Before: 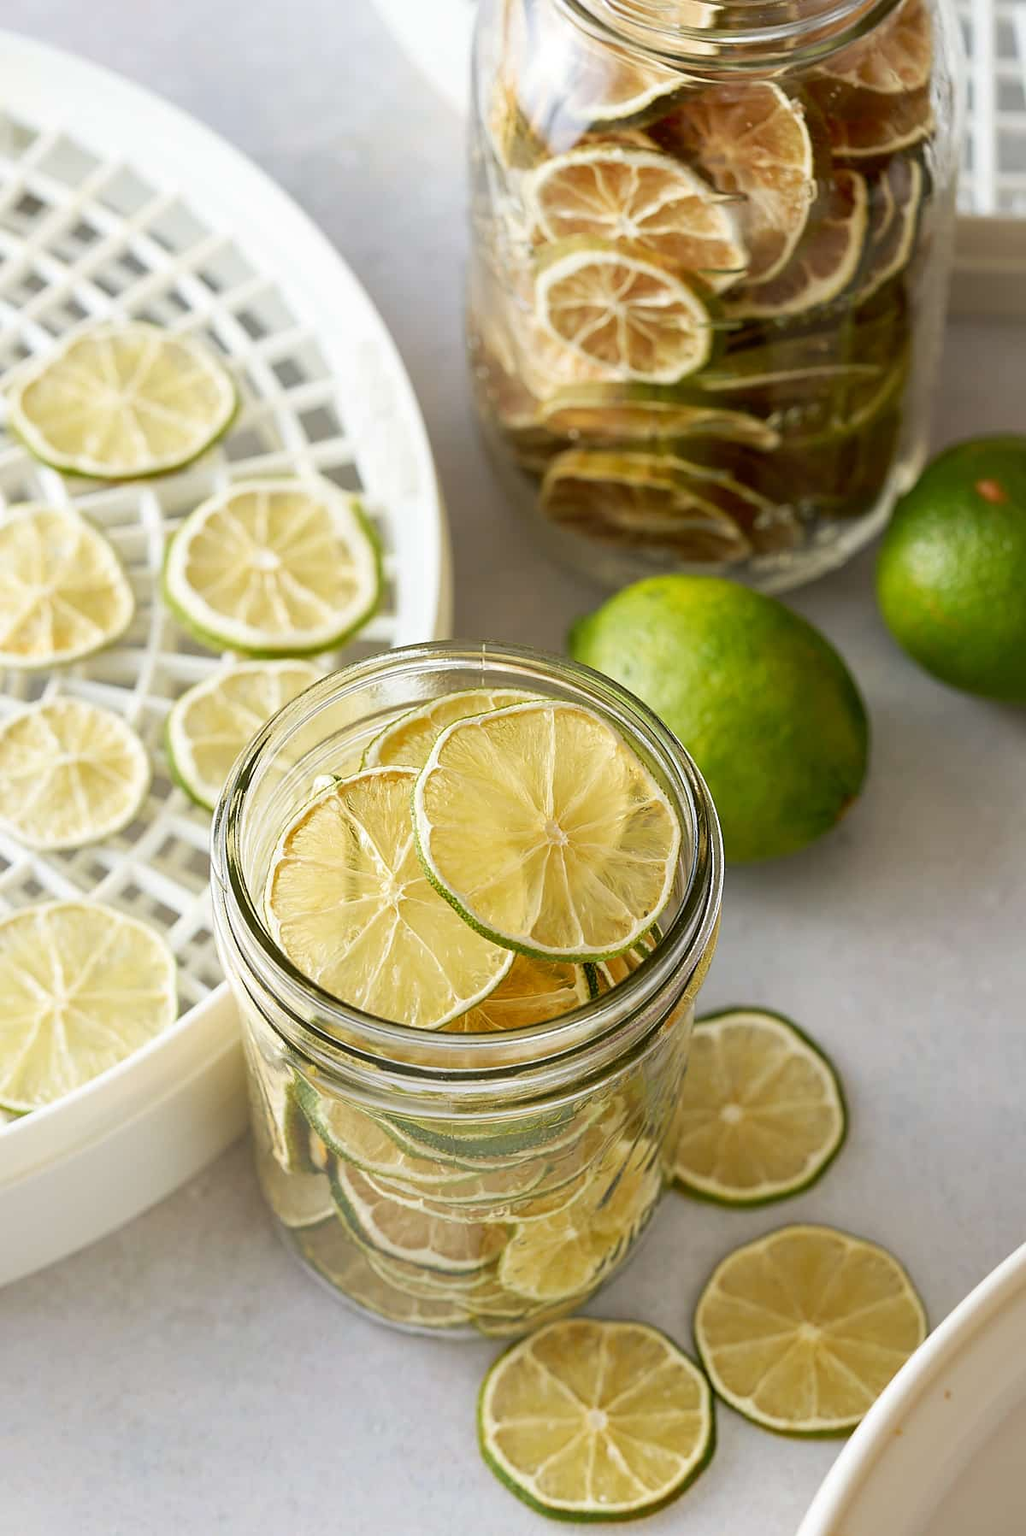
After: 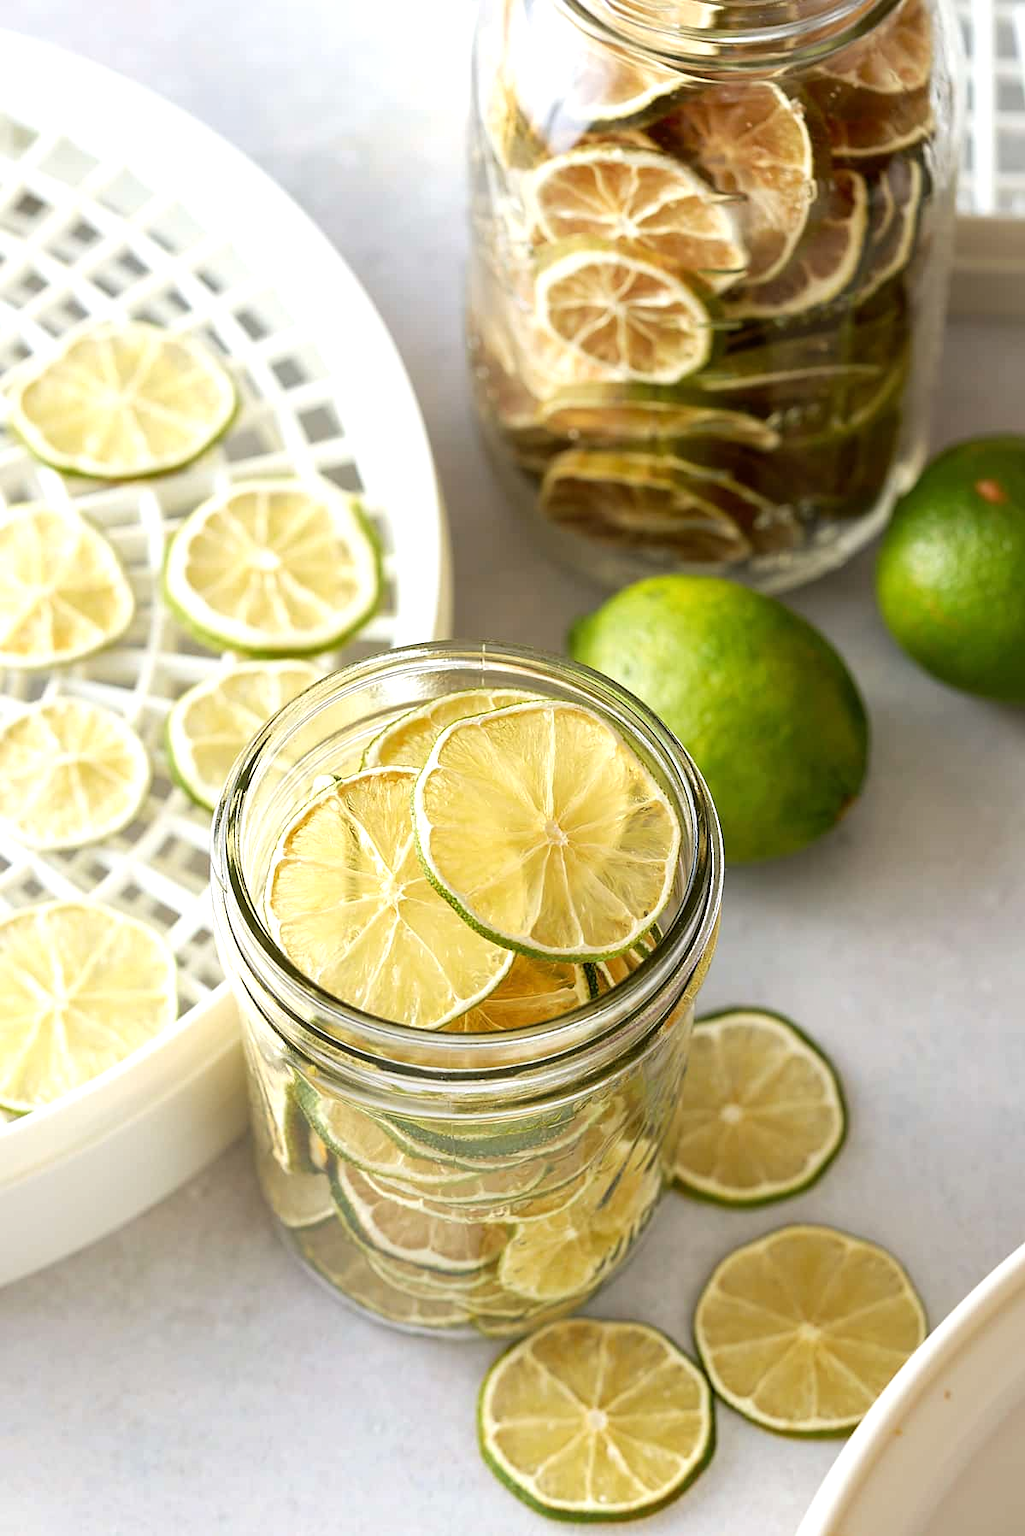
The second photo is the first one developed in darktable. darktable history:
tone equalizer: -8 EV -0.41 EV, -7 EV -0.401 EV, -6 EV -0.313 EV, -5 EV -0.193 EV, -3 EV 0.195 EV, -2 EV 0.313 EV, -1 EV 0.369 EV, +0 EV 0.42 EV, luminance estimator HSV value / RGB max
